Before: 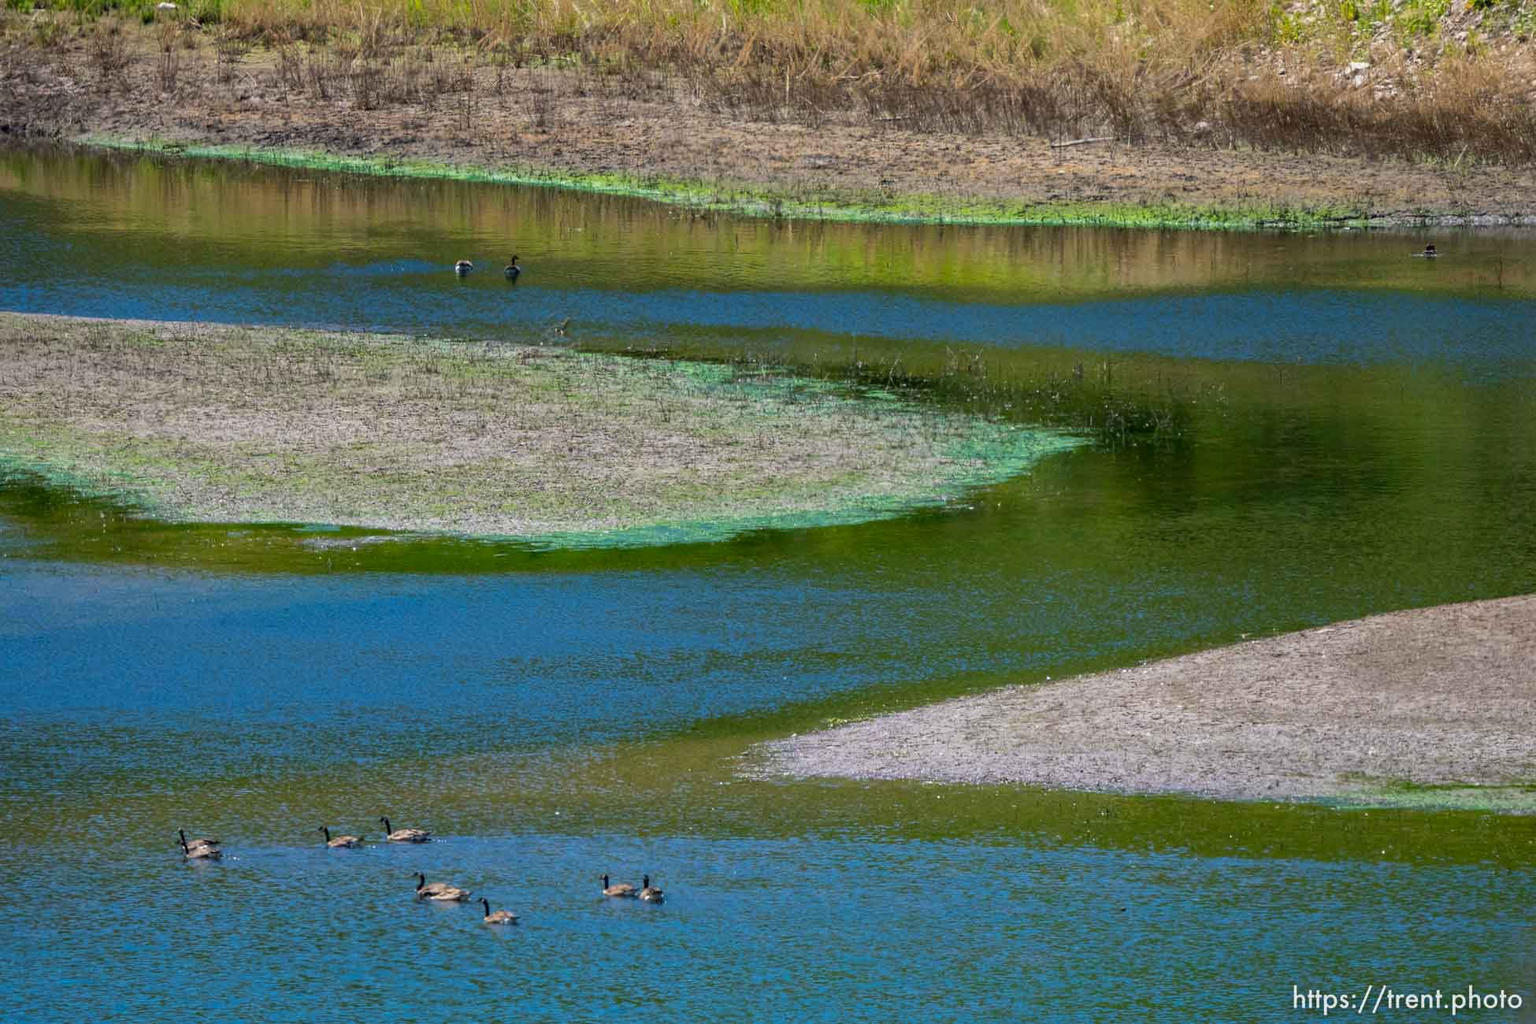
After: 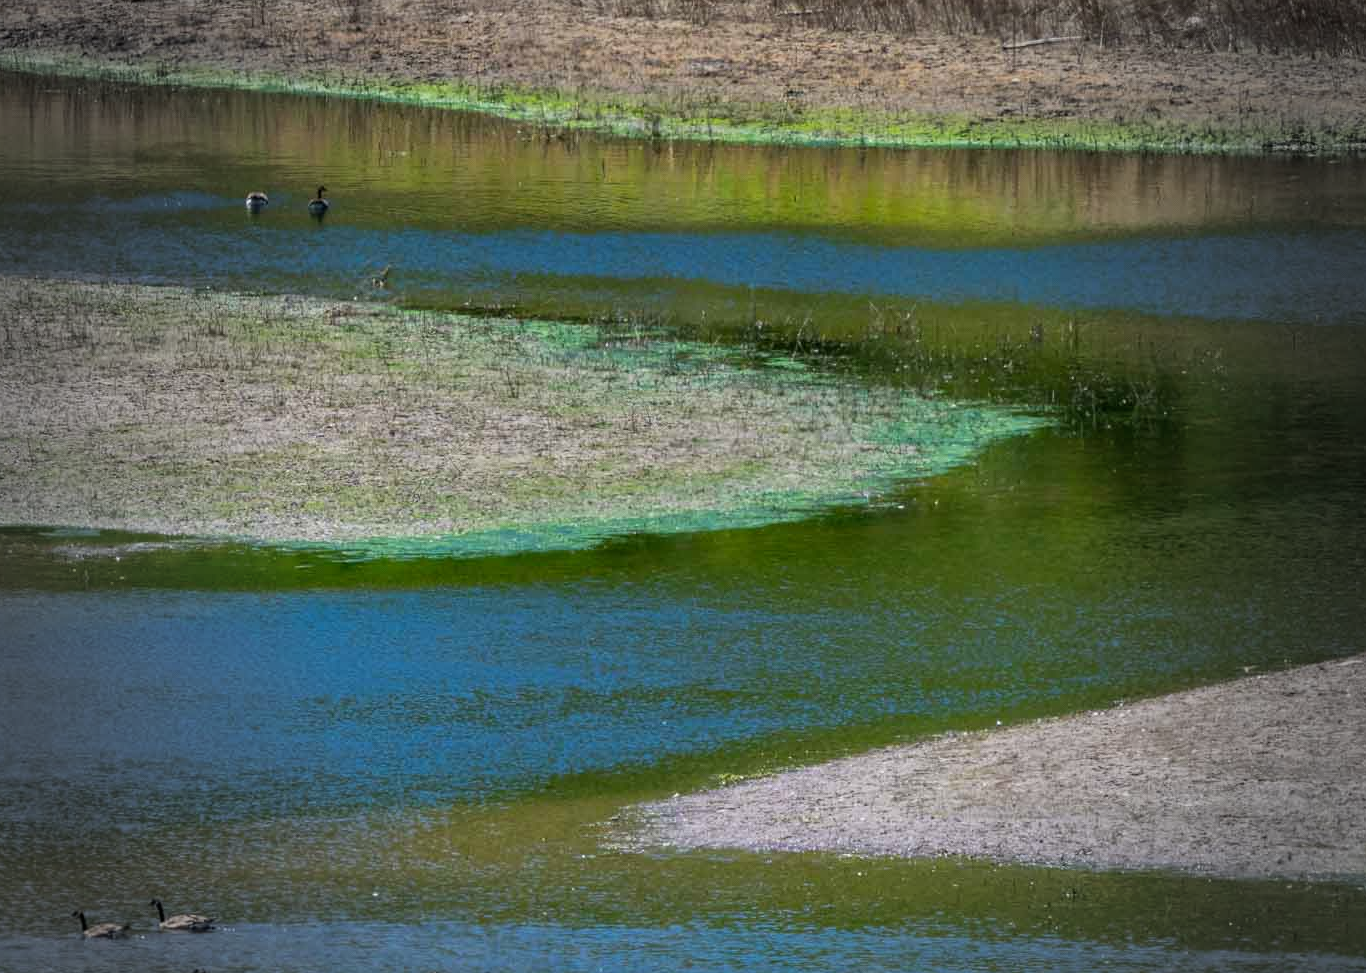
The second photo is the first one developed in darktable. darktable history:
vignetting: fall-off start 63.98%, saturation -0.642, width/height ratio 0.878, unbound false
crop and rotate: left 17.072%, top 10.643%, right 12.831%, bottom 14.466%
